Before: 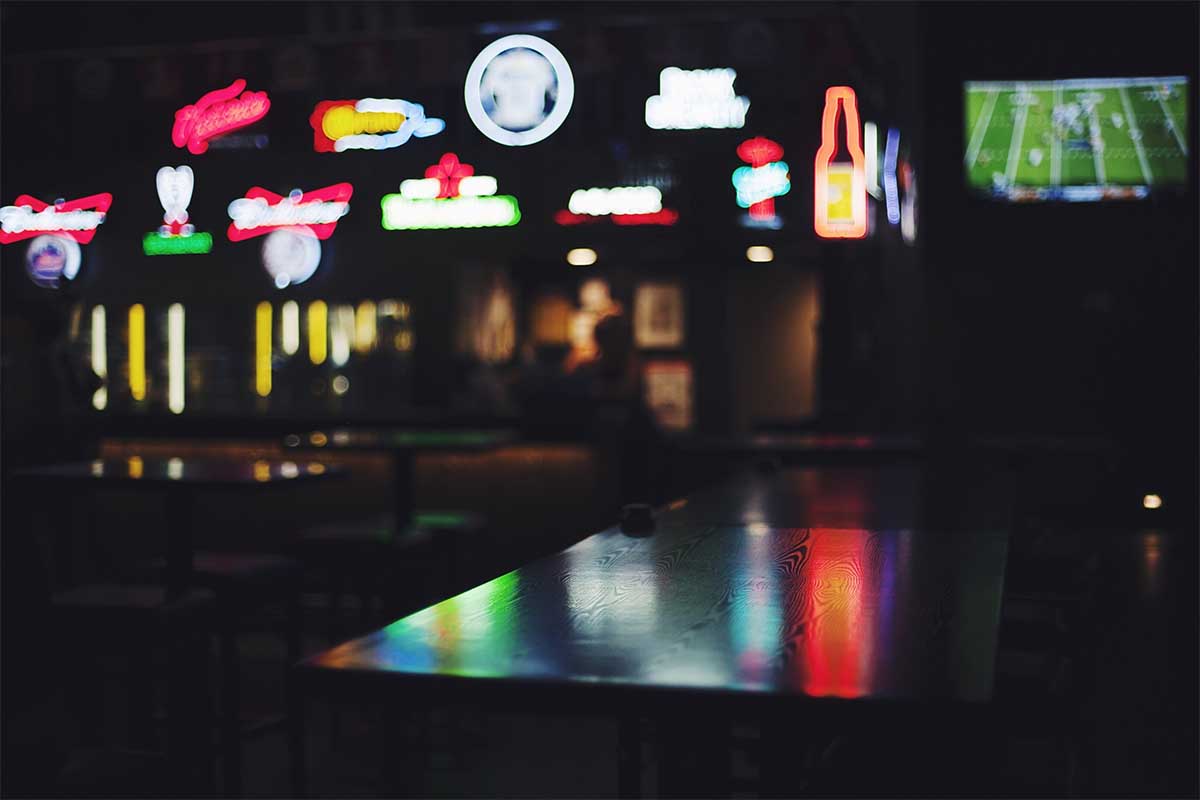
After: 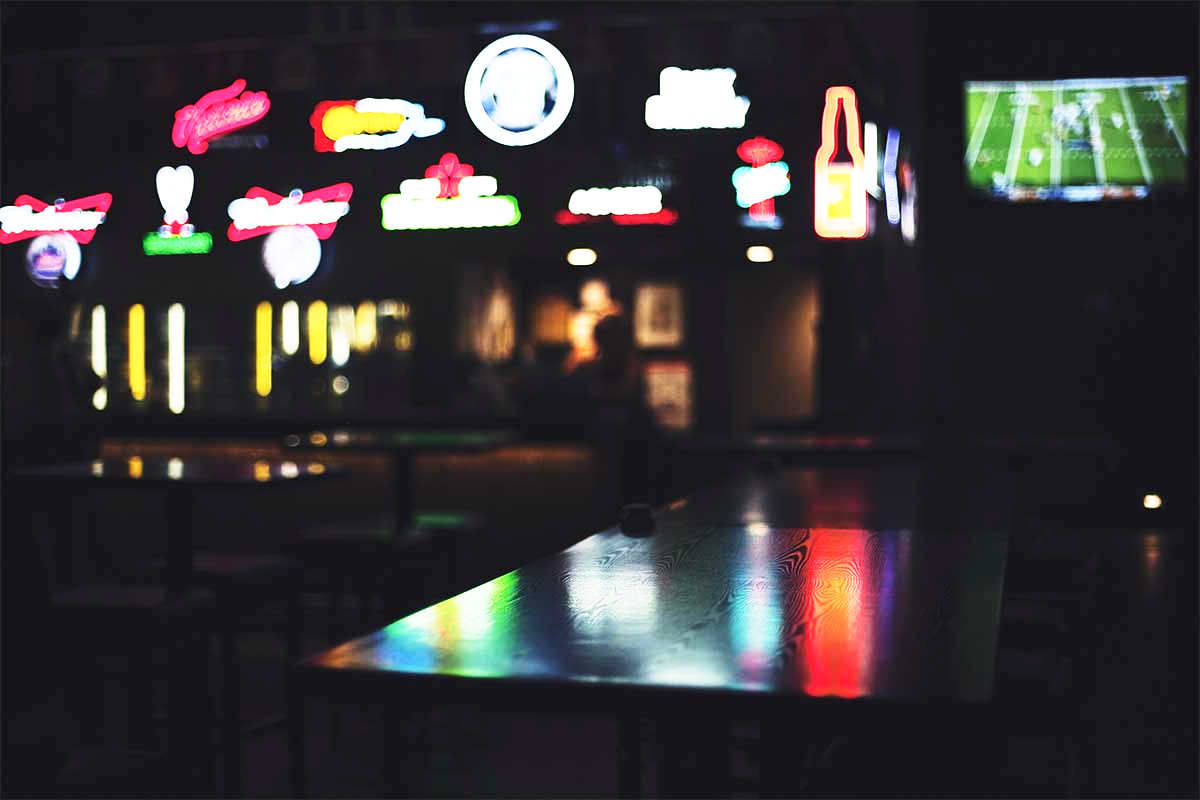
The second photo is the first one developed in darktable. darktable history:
base curve: curves: ch0 [(0, 0) (0.557, 0.834) (1, 1)], preserve colors none
tone equalizer: -8 EV -0.423 EV, -7 EV -0.396 EV, -6 EV -0.346 EV, -5 EV -0.236 EV, -3 EV 0.214 EV, -2 EV 0.355 EV, -1 EV 0.39 EV, +0 EV 0.412 EV, edges refinement/feathering 500, mask exposure compensation -1.57 EV, preserve details no
